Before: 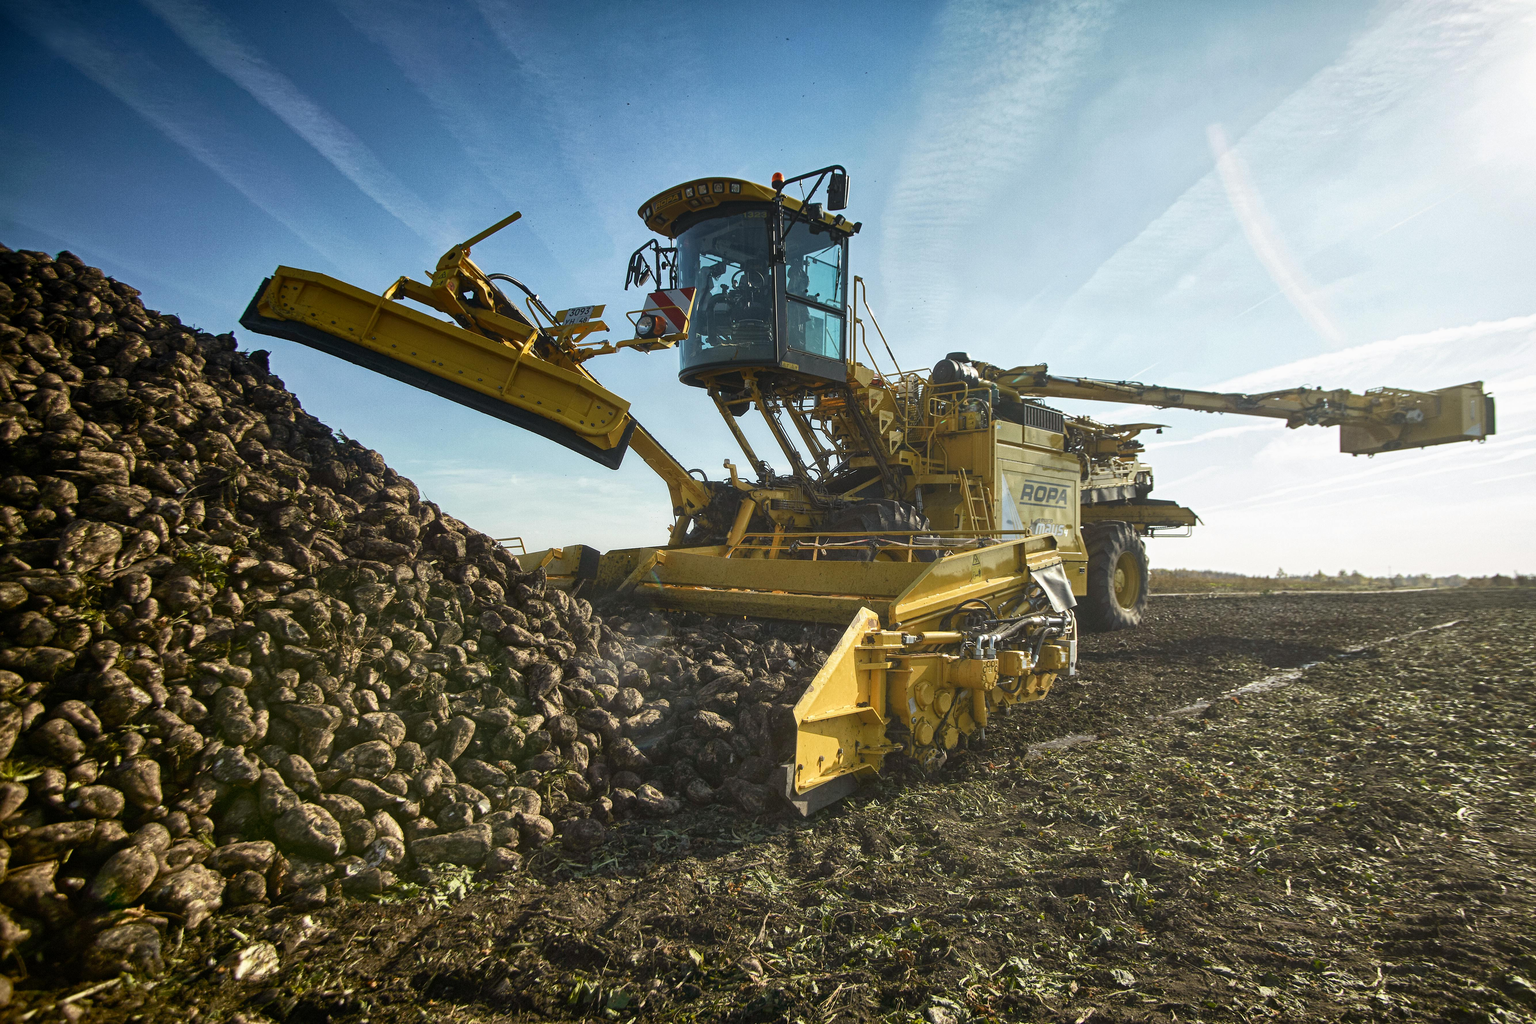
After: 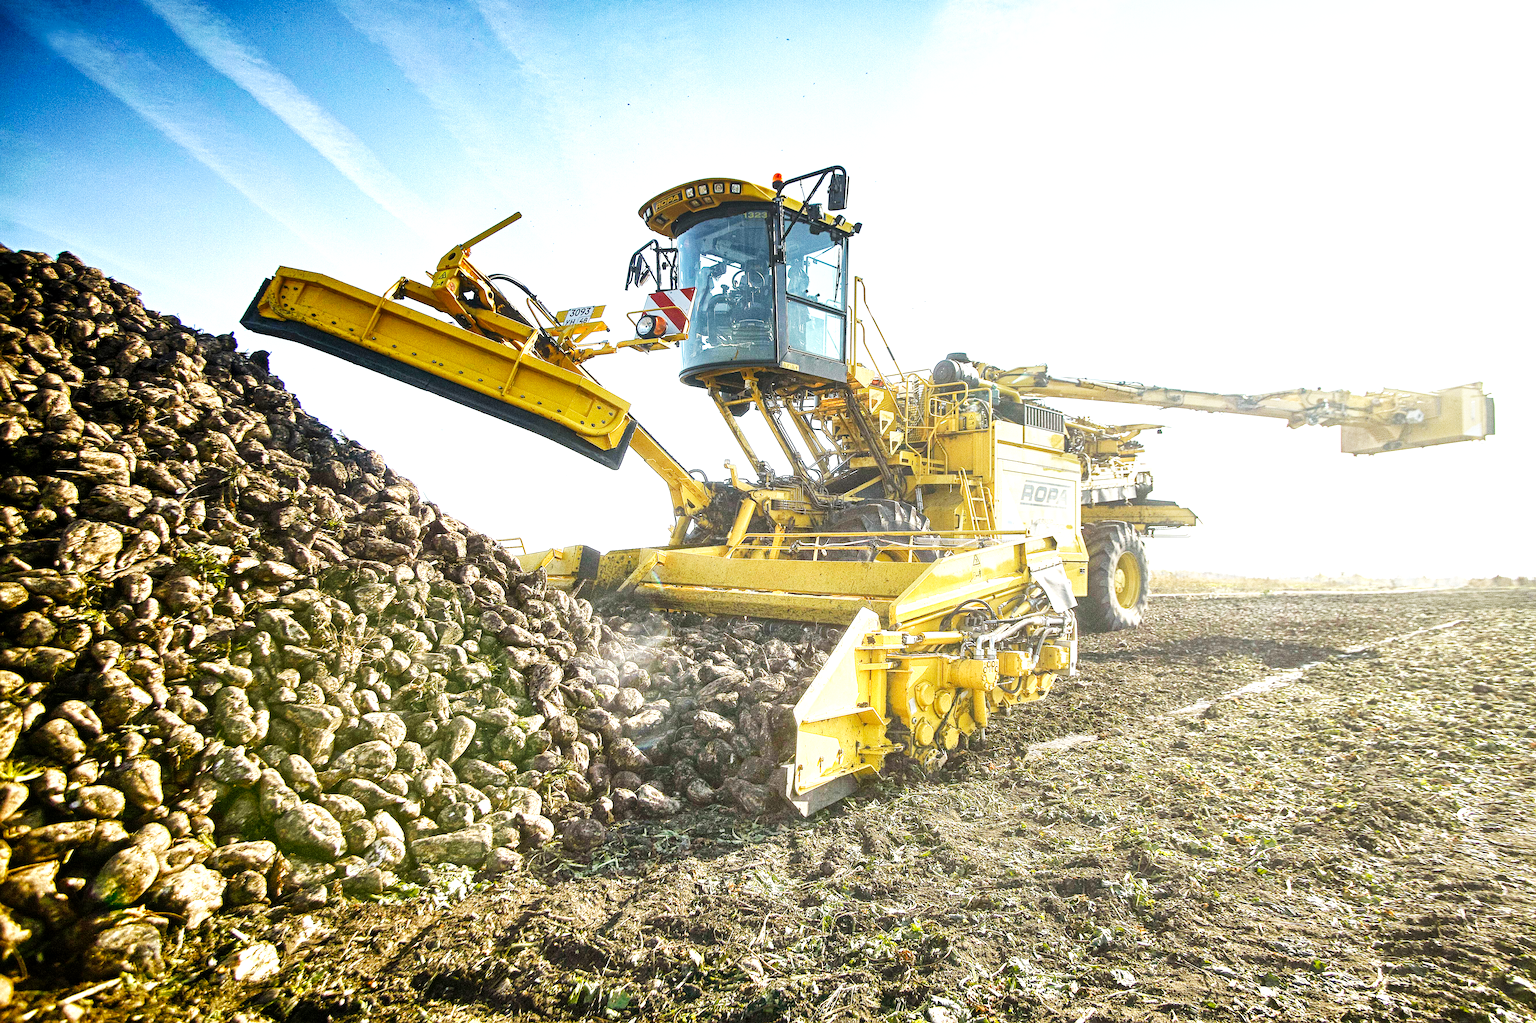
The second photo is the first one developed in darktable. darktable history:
exposure: black level correction 0, exposure 1.2 EV, compensate highlight preservation false
base curve: curves: ch0 [(0, 0) (0.007, 0.004) (0.027, 0.03) (0.046, 0.07) (0.207, 0.54) (0.442, 0.872) (0.673, 0.972) (1, 1)], preserve colors none
sharpen: on, module defaults
local contrast: highlights 105%, shadows 99%, detail 119%, midtone range 0.2
